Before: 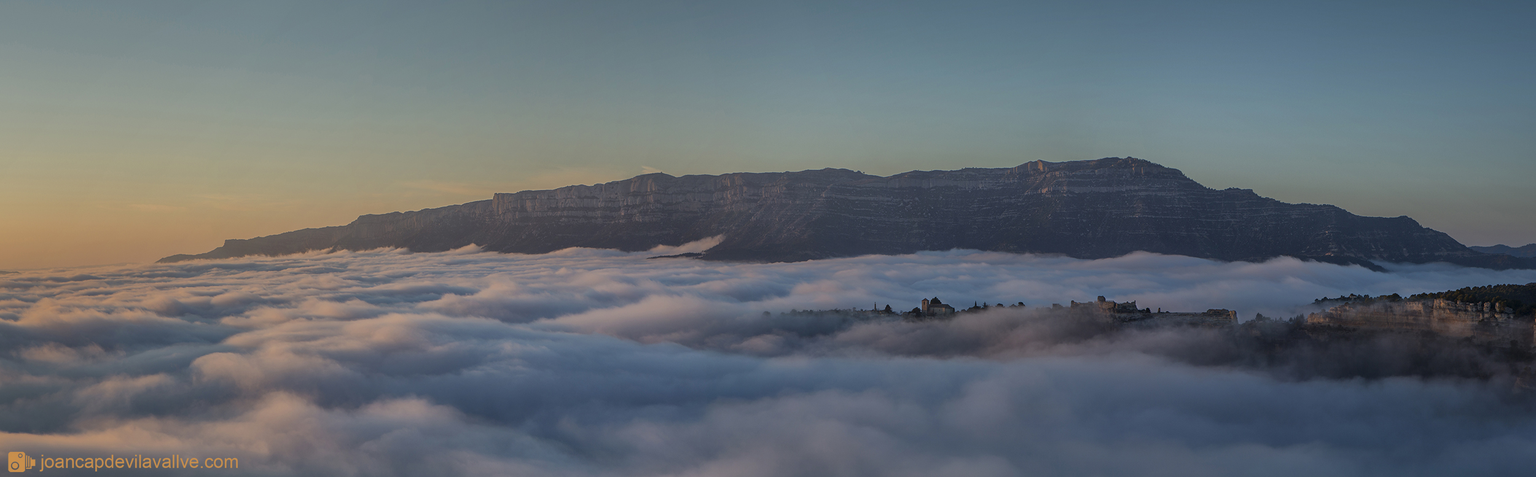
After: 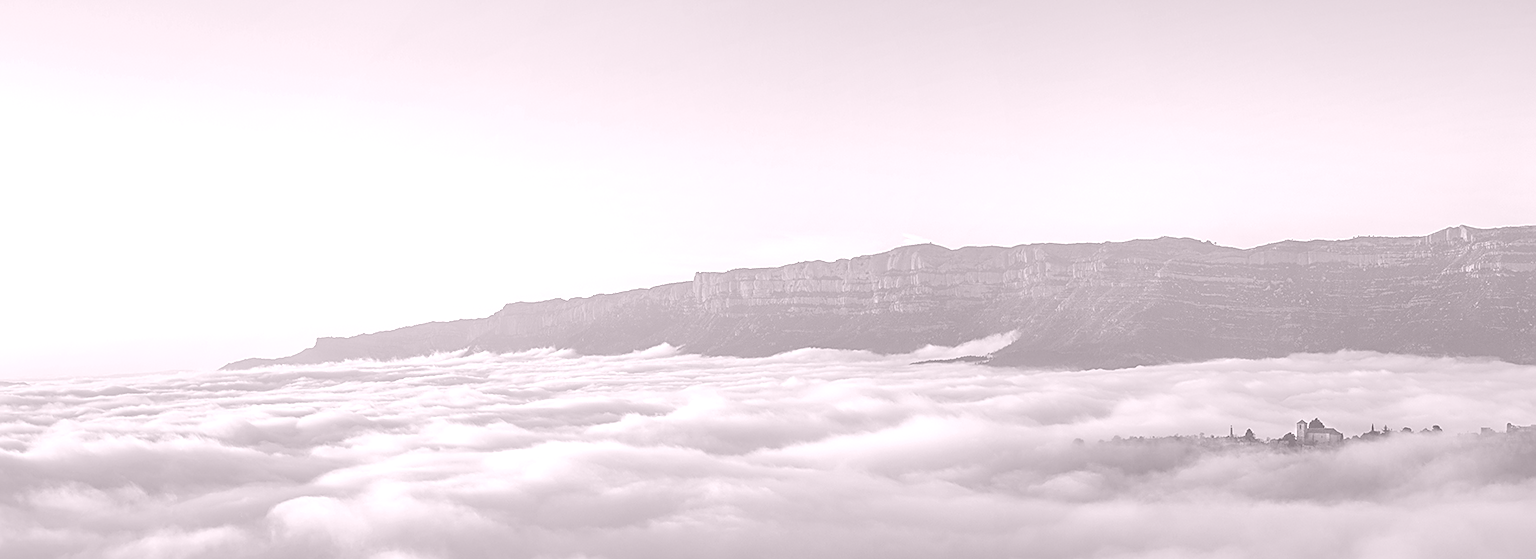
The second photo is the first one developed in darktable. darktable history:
crop: right 28.885%, bottom 16.626%
sharpen: on, module defaults
colorize: hue 25.2°, saturation 83%, source mix 82%, lightness 79%, version 1
